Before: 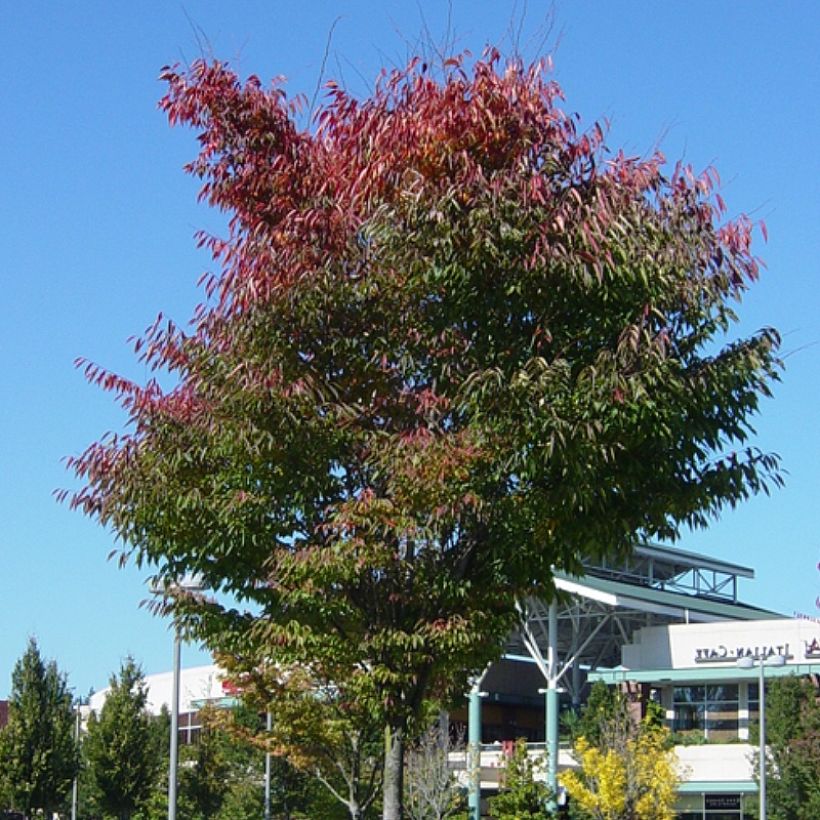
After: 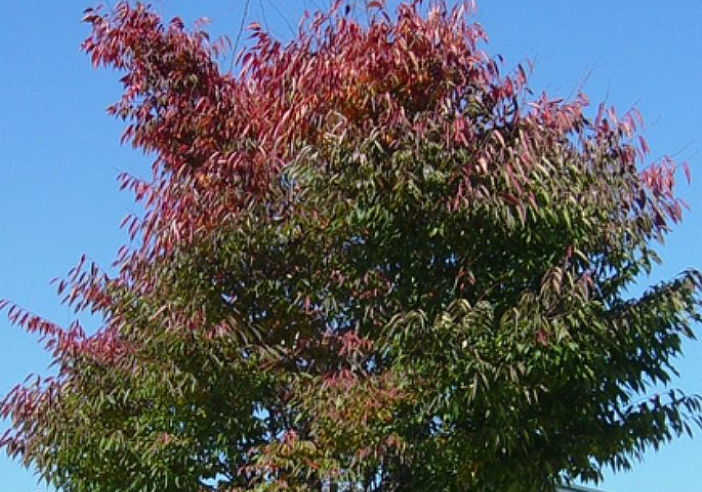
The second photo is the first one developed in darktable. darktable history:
crop and rotate: left 9.397%, top 7.154%, right 4.984%, bottom 32.747%
